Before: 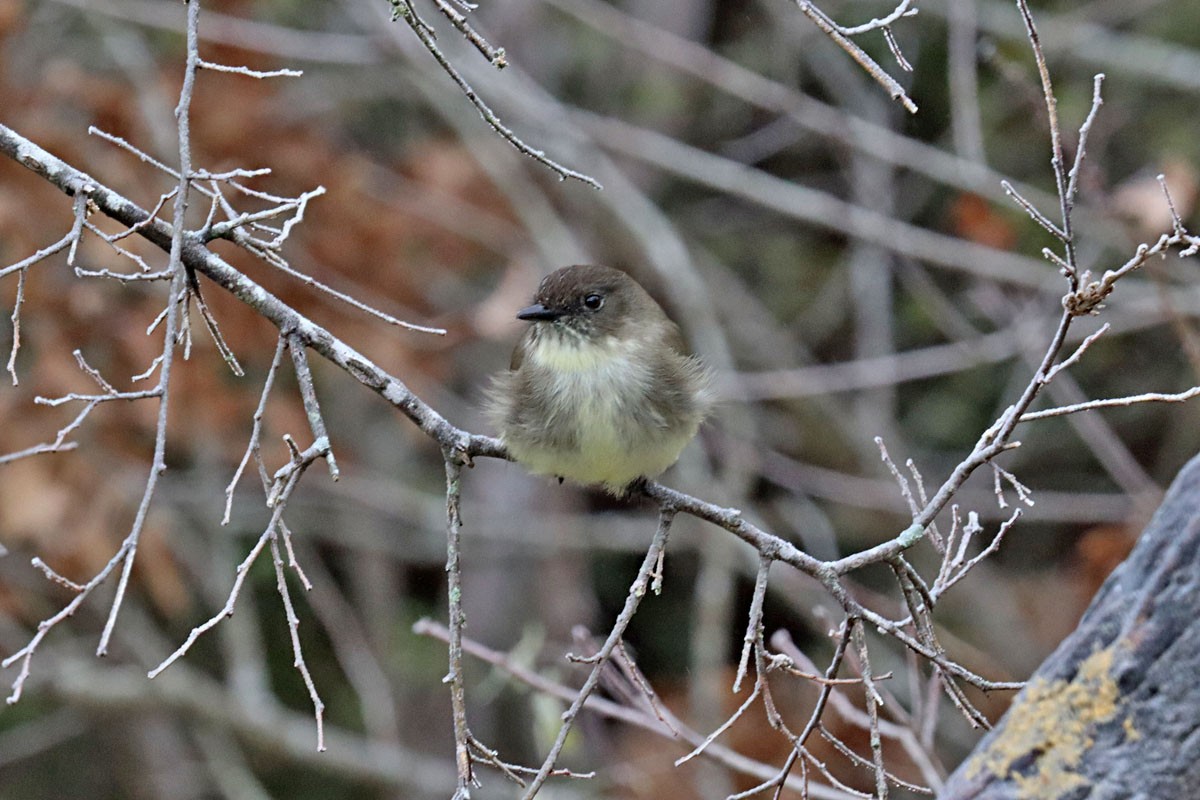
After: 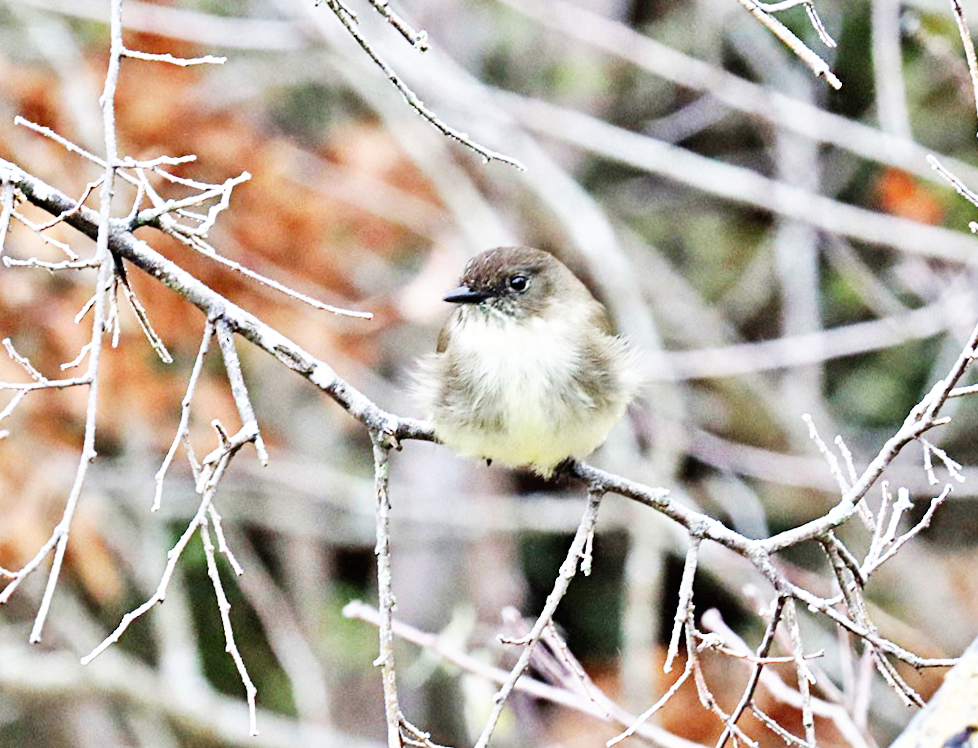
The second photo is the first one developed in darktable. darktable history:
base curve: curves: ch0 [(0, 0) (0.007, 0.004) (0.027, 0.03) (0.046, 0.07) (0.207, 0.54) (0.442, 0.872) (0.673, 0.972) (1, 1)], preserve colors none
exposure: black level correction 0, exposure 0.5 EV, compensate highlight preservation false
crop and rotate: angle 1°, left 4.281%, top 0.642%, right 11.383%, bottom 2.486%
rotate and perspective: rotation 0.192°, lens shift (horizontal) -0.015, crop left 0.005, crop right 0.996, crop top 0.006, crop bottom 0.99
